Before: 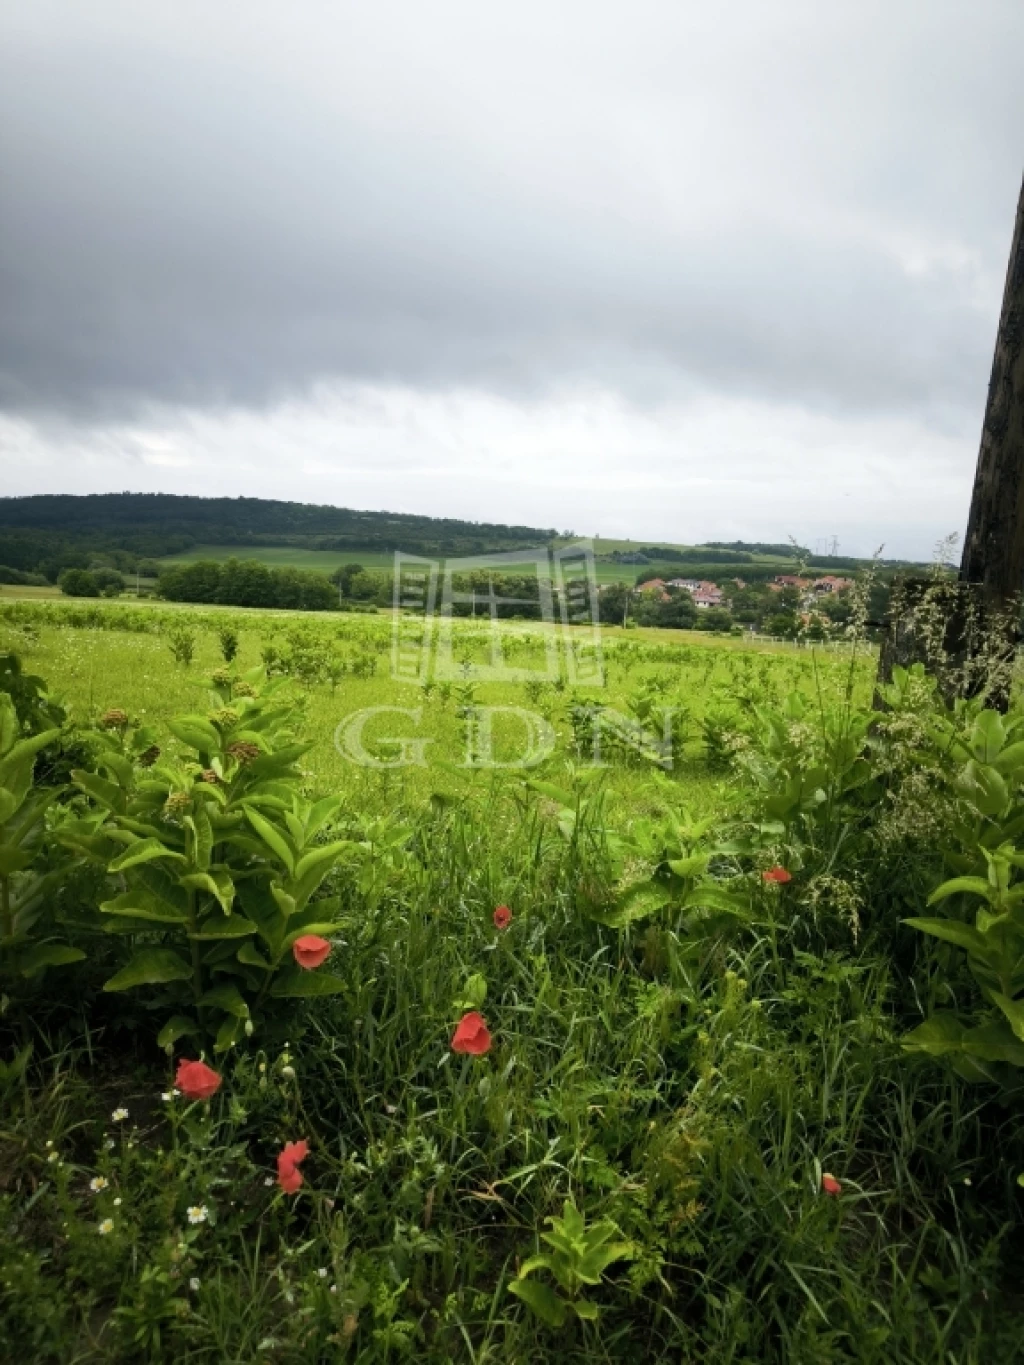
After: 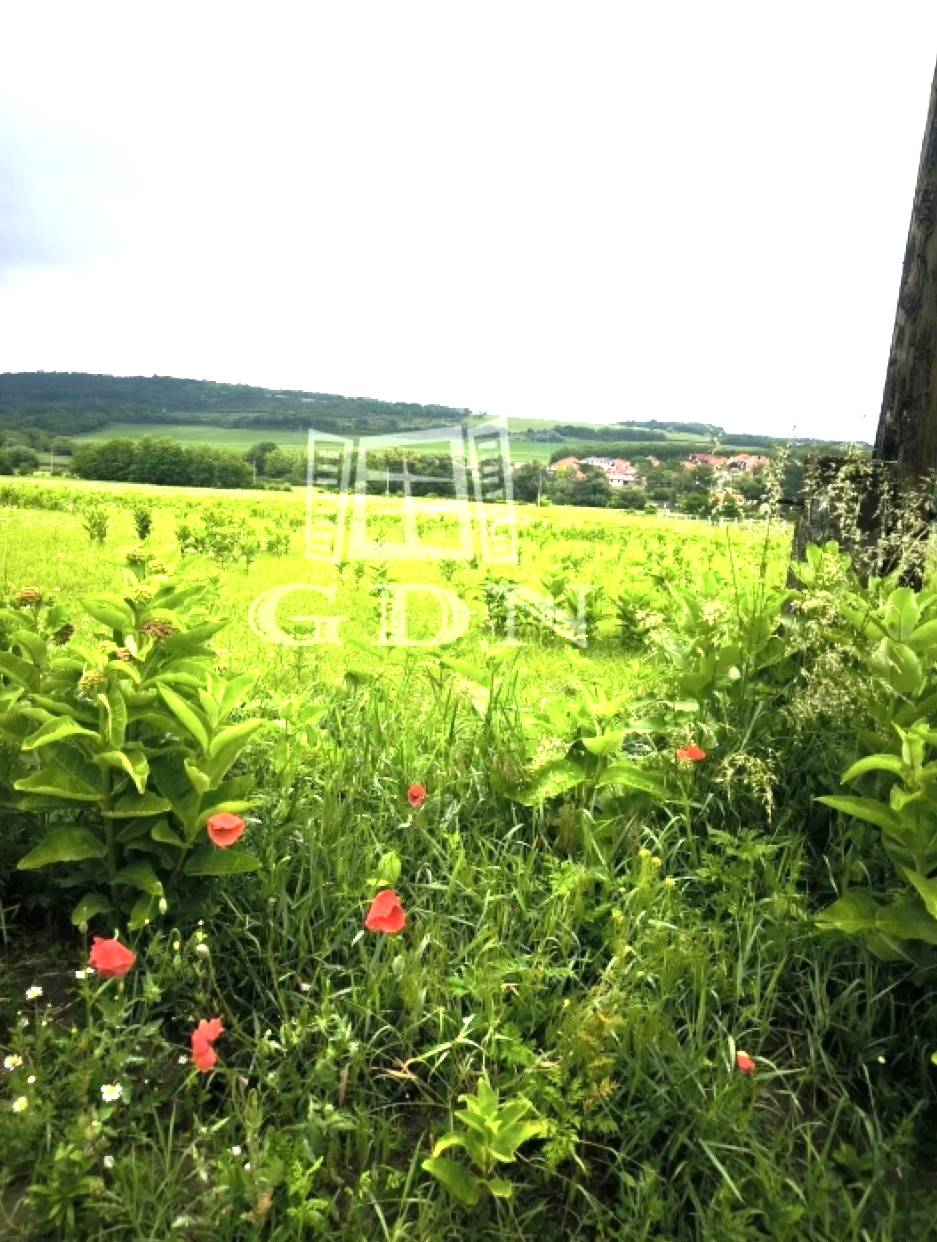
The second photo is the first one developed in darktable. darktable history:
crop and rotate: left 8.432%, top 8.947%
exposure: black level correction 0, exposure 1.463 EV, compensate highlight preservation false
